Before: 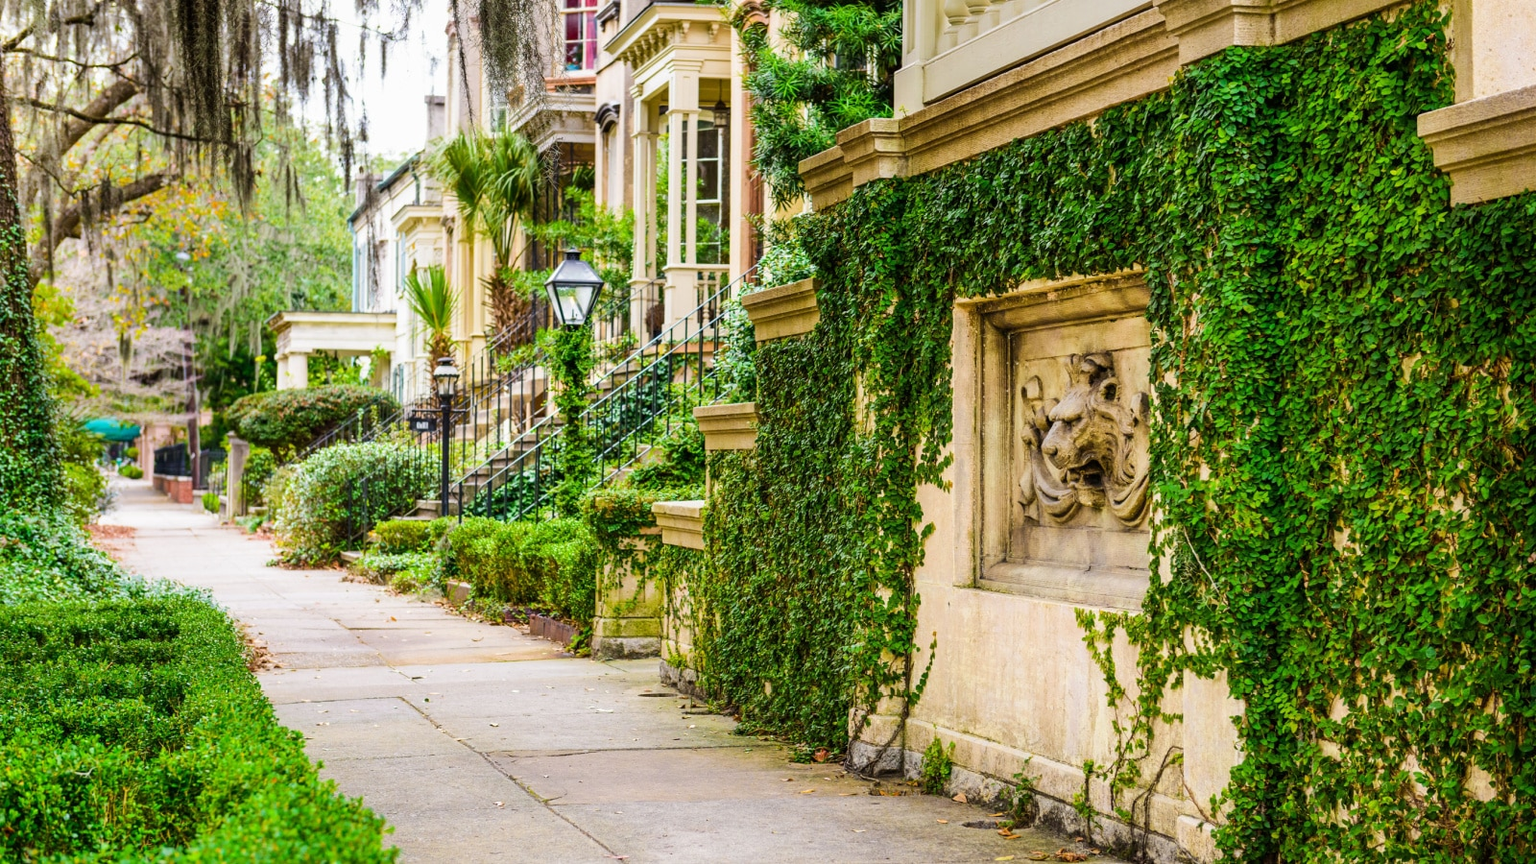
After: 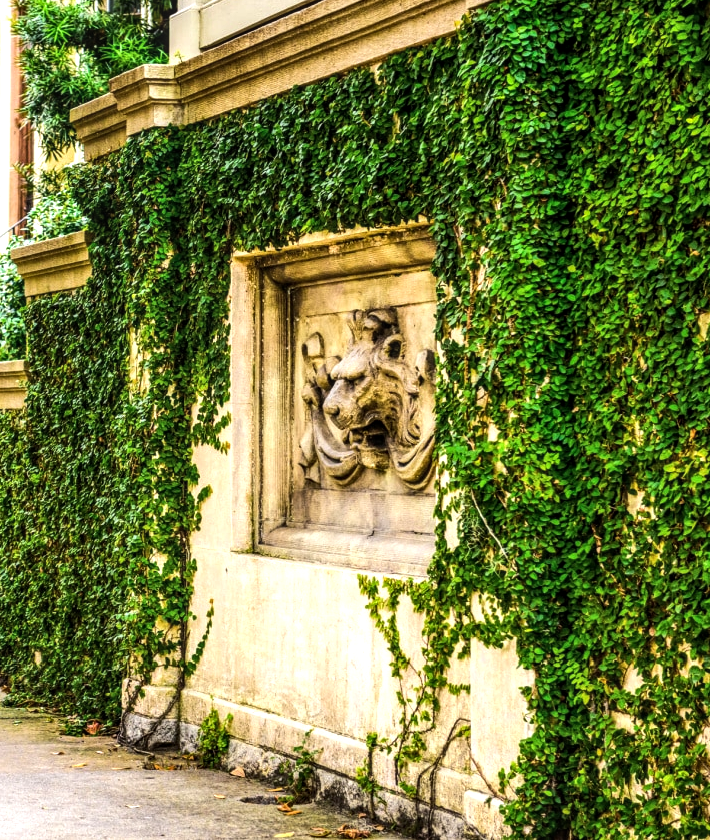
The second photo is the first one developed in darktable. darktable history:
tone equalizer: -8 EV -0.75 EV, -7 EV -0.7 EV, -6 EV -0.6 EV, -5 EV -0.4 EV, -3 EV 0.4 EV, -2 EV 0.6 EV, -1 EV 0.7 EV, +0 EV 0.75 EV, edges refinement/feathering 500, mask exposure compensation -1.57 EV, preserve details no
crop: left 47.628%, top 6.643%, right 7.874%
local contrast: on, module defaults
white balance: emerald 1
